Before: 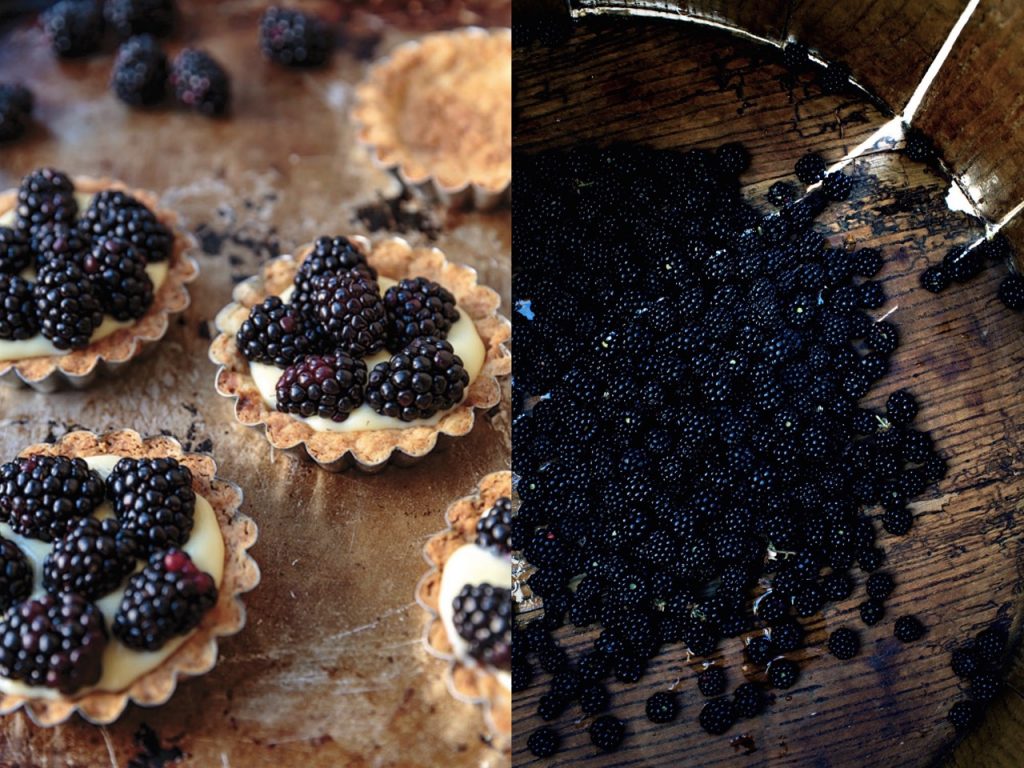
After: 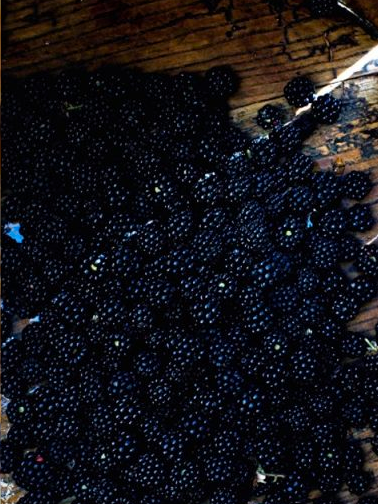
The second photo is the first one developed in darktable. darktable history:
crop and rotate: left 49.936%, top 10.094%, right 13.136%, bottom 24.256%
color balance rgb: perceptual saturation grading › global saturation 20%, global vibrance 20%
